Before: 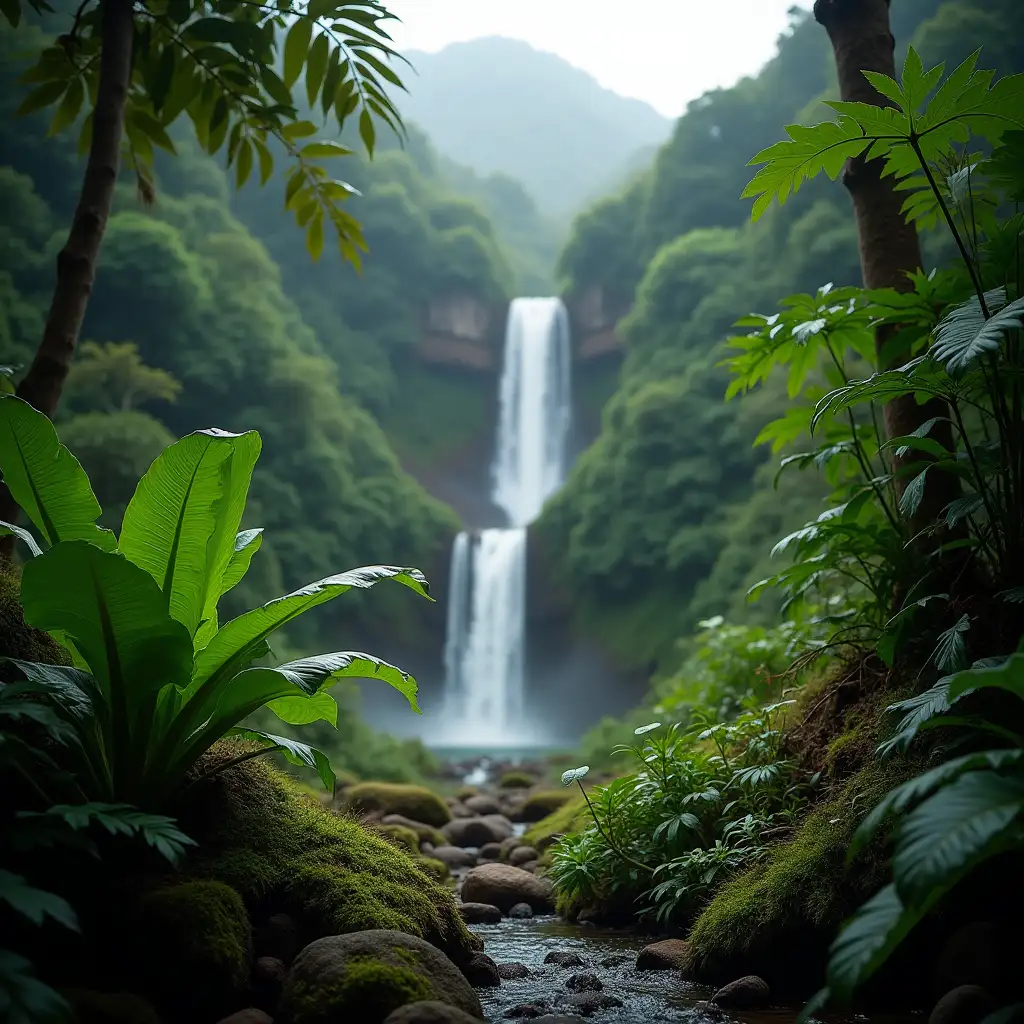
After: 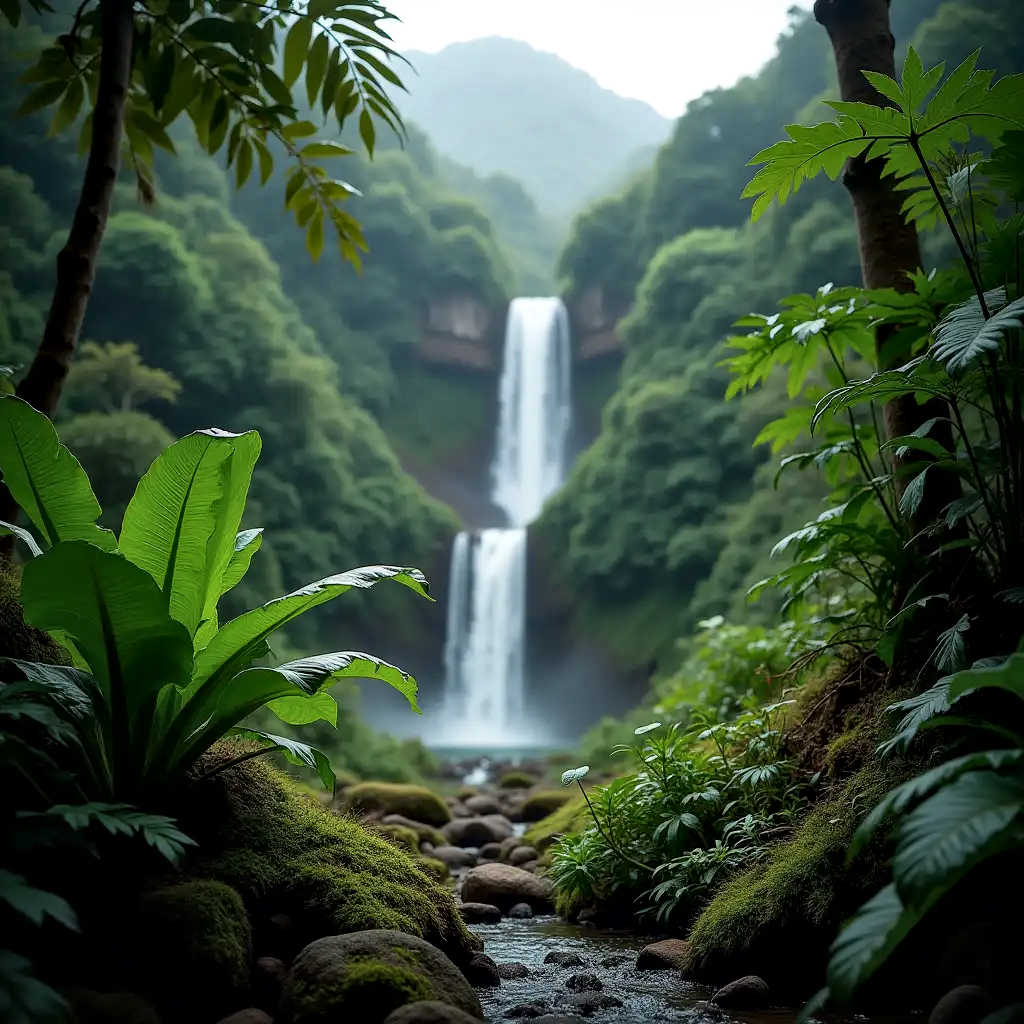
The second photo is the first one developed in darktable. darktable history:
local contrast: mode bilateral grid, contrast 20, coarseness 50, detail 149%, midtone range 0.2
